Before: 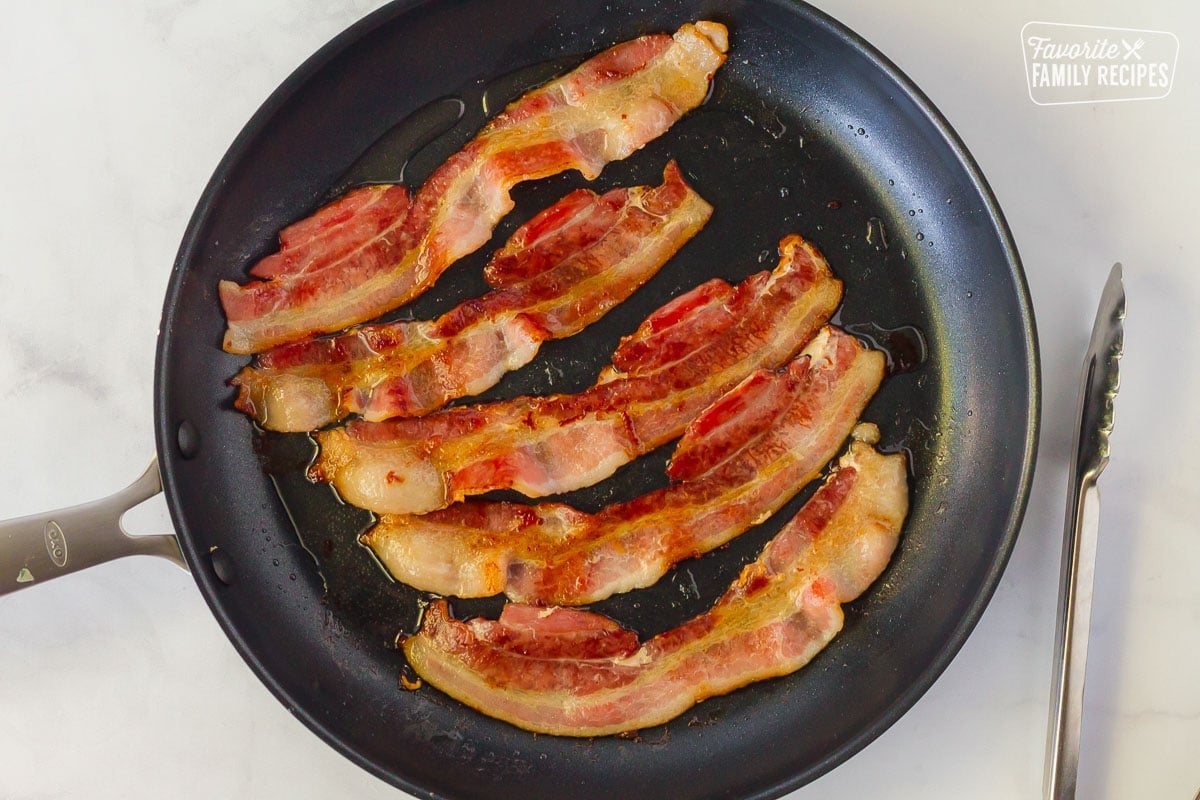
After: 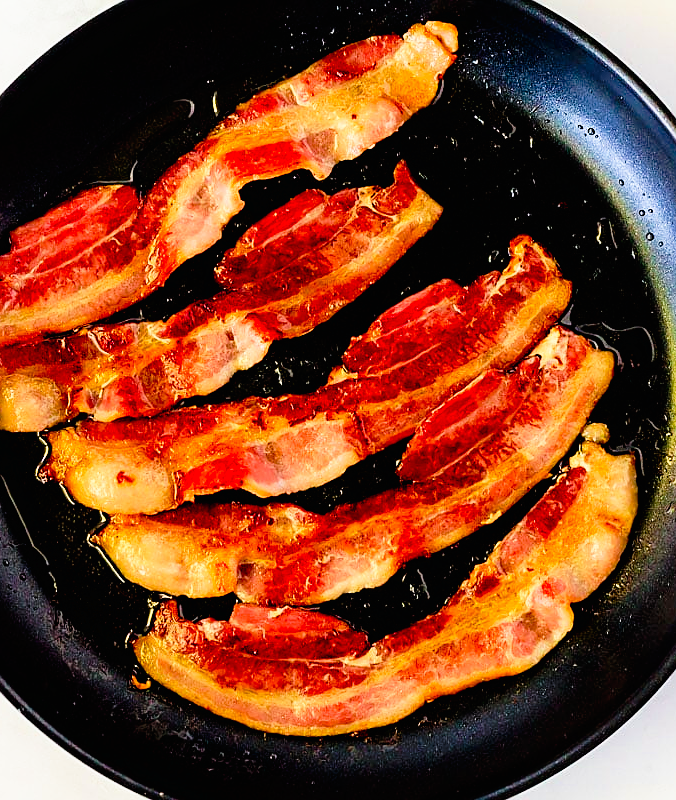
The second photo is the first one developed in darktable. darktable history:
crop and rotate: left 22.573%, right 21.057%
exposure: black level correction 0.008, exposure 0.978 EV, compensate exposure bias true, compensate highlight preservation false
tone curve: curves: ch0 [(0, 0) (0.003, 0.008) (0.011, 0.008) (0.025, 0.008) (0.044, 0.008) (0.069, 0.006) (0.1, 0.006) (0.136, 0.006) (0.177, 0.008) (0.224, 0.012) (0.277, 0.026) (0.335, 0.083) (0.399, 0.165) (0.468, 0.292) (0.543, 0.416) (0.623, 0.535) (0.709, 0.692) (0.801, 0.853) (0.898, 0.981) (1, 1)], preserve colors none
filmic rgb: black relative exposure -16 EV, white relative exposure 6.14 EV, threshold 3.02 EV, hardness 5.22, enable highlight reconstruction true
sharpen: on, module defaults
